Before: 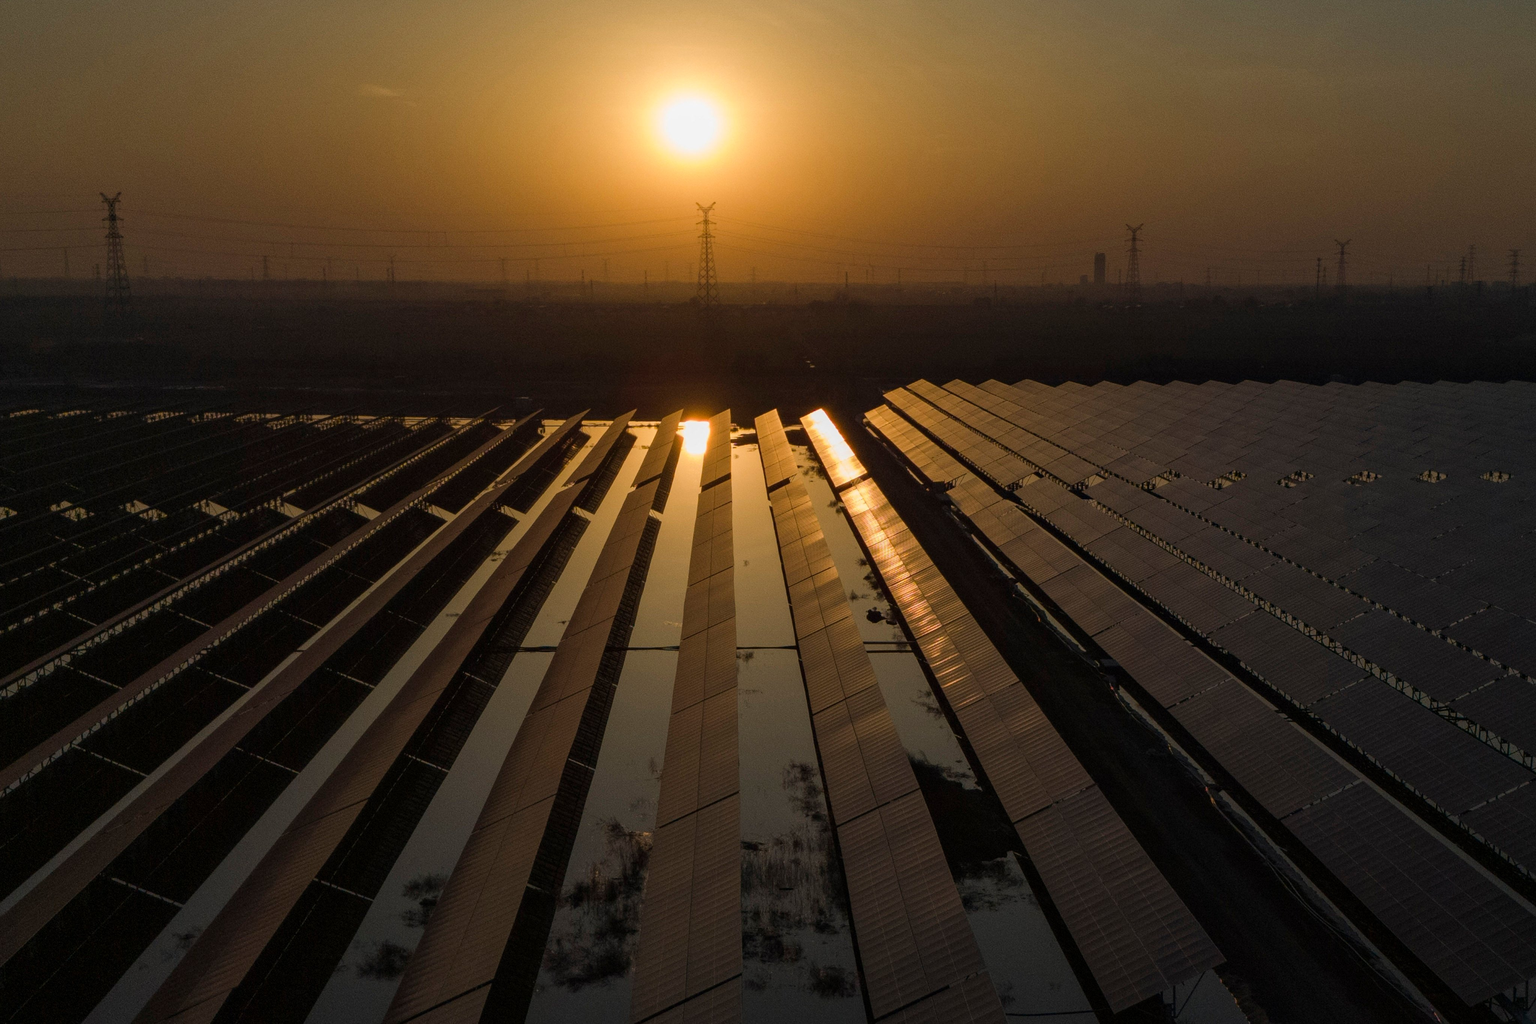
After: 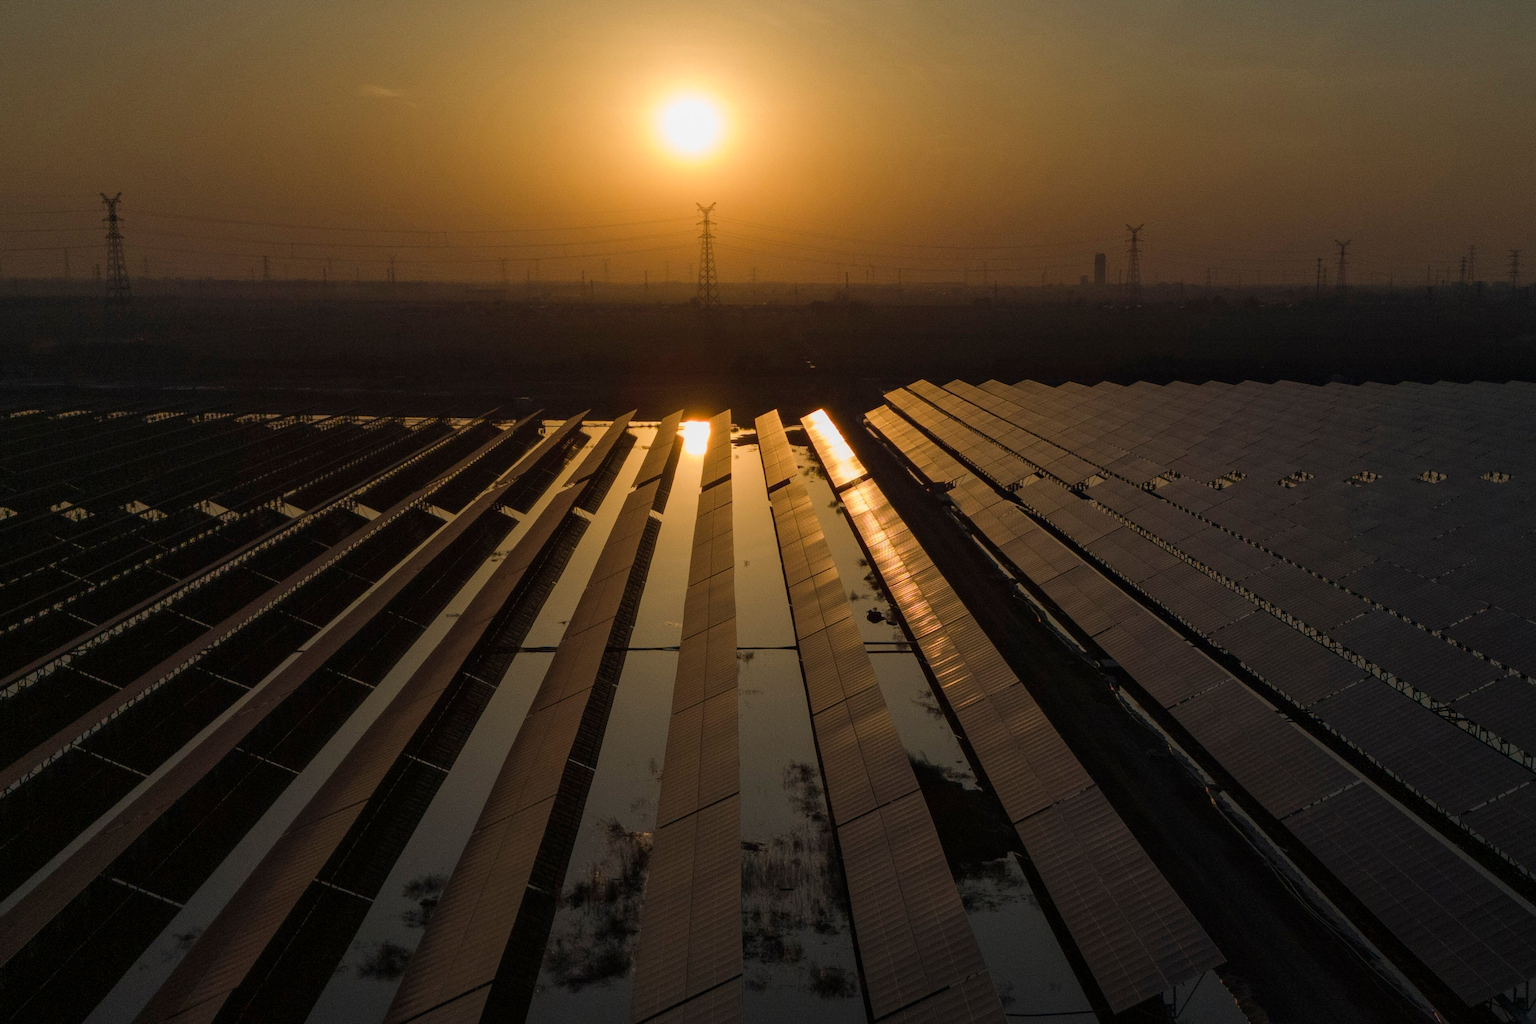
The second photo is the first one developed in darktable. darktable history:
contrast equalizer: y [[0.5 ×6], [0.5 ×6], [0.5, 0.5, 0.501, 0.545, 0.707, 0.863], [0 ×6], [0 ×6]]
